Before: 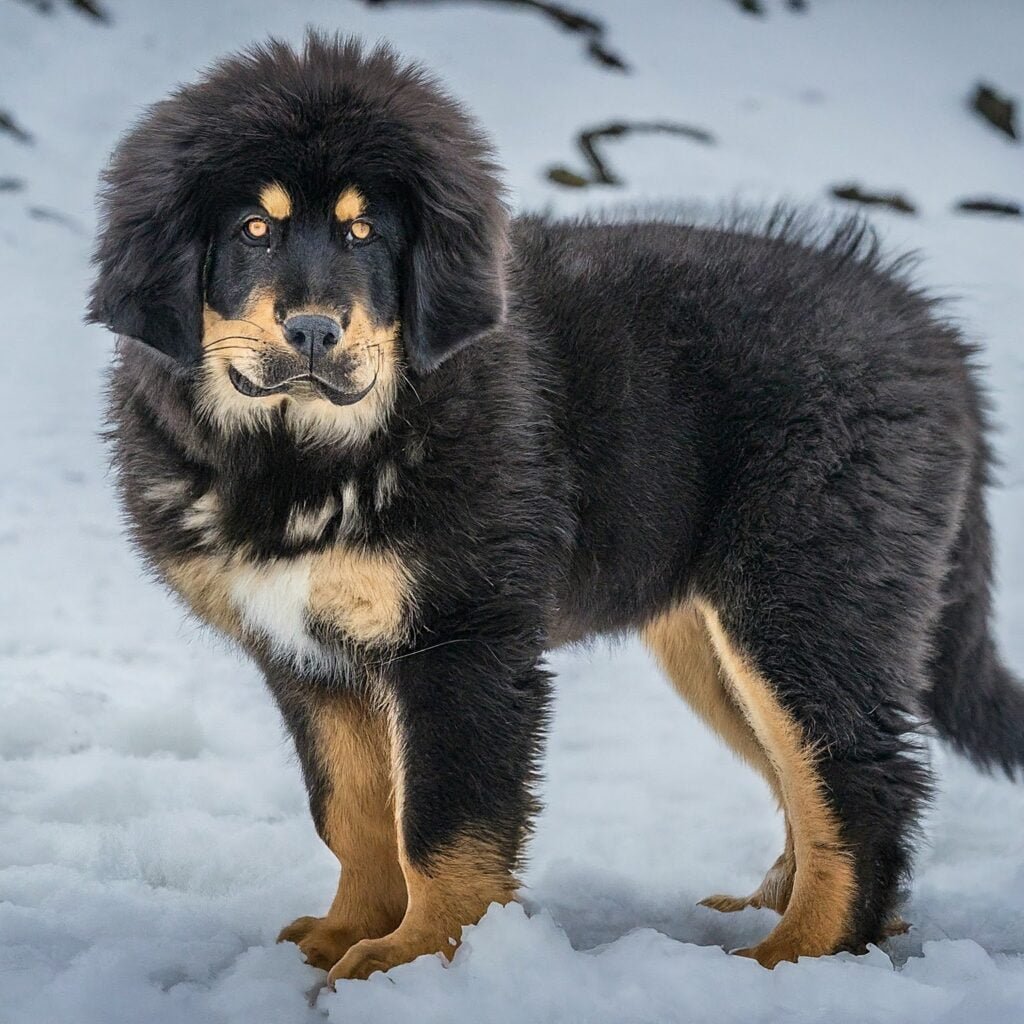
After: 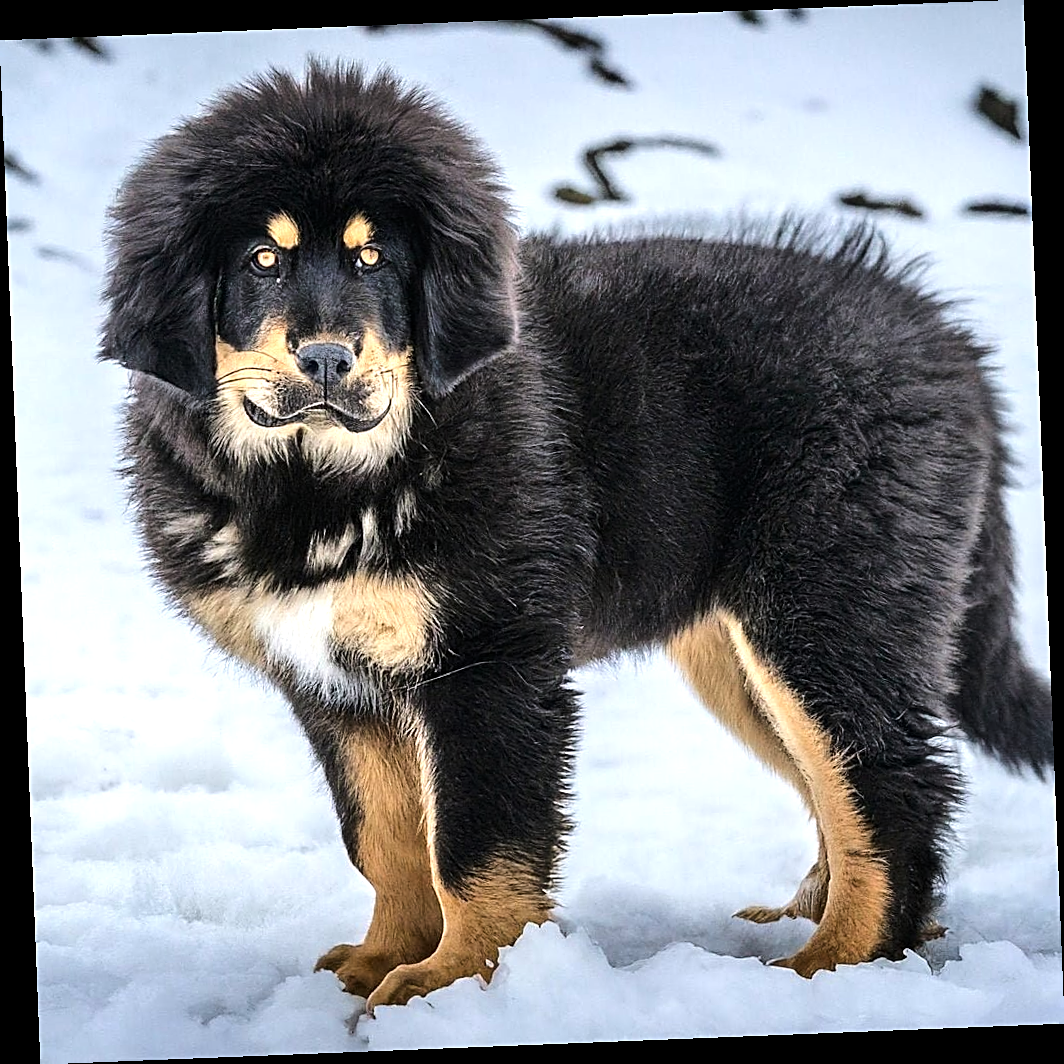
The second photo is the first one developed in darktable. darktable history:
tone curve: curves: ch0 [(0, 0) (0.08, 0.056) (0.4, 0.4) (0.6, 0.612) (0.92, 0.924) (1, 1)], color space Lab, linked channels, preserve colors none
white balance: red 1.004, blue 1.024
rotate and perspective: rotation -2.29°, automatic cropping off
exposure: exposure 0.3 EV, compensate highlight preservation false
tone equalizer: -8 EV -0.417 EV, -7 EV -0.389 EV, -6 EV -0.333 EV, -5 EV -0.222 EV, -3 EV 0.222 EV, -2 EV 0.333 EV, -1 EV 0.389 EV, +0 EV 0.417 EV, edges refinement/feathering 500, mask exposure compensation -1.25 EV, preserve details no
sharpen: on, module defaults
